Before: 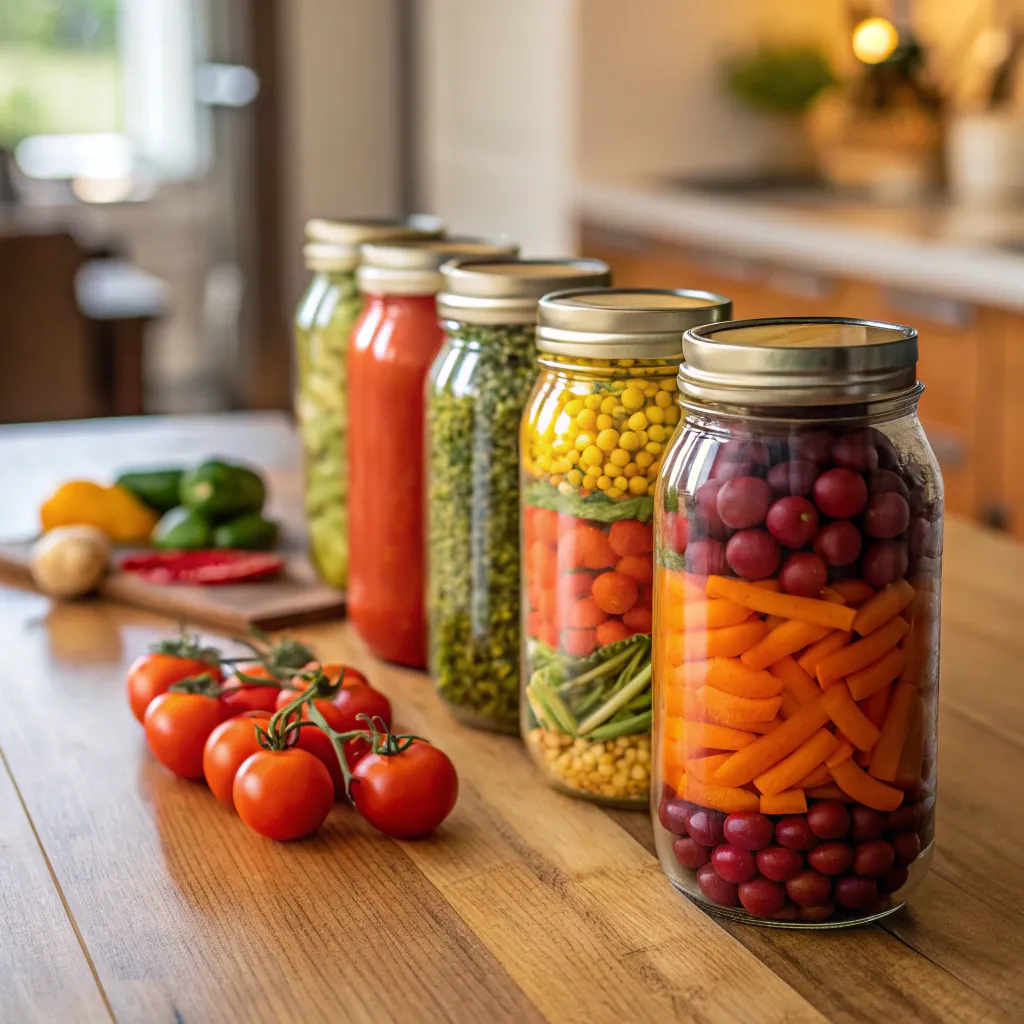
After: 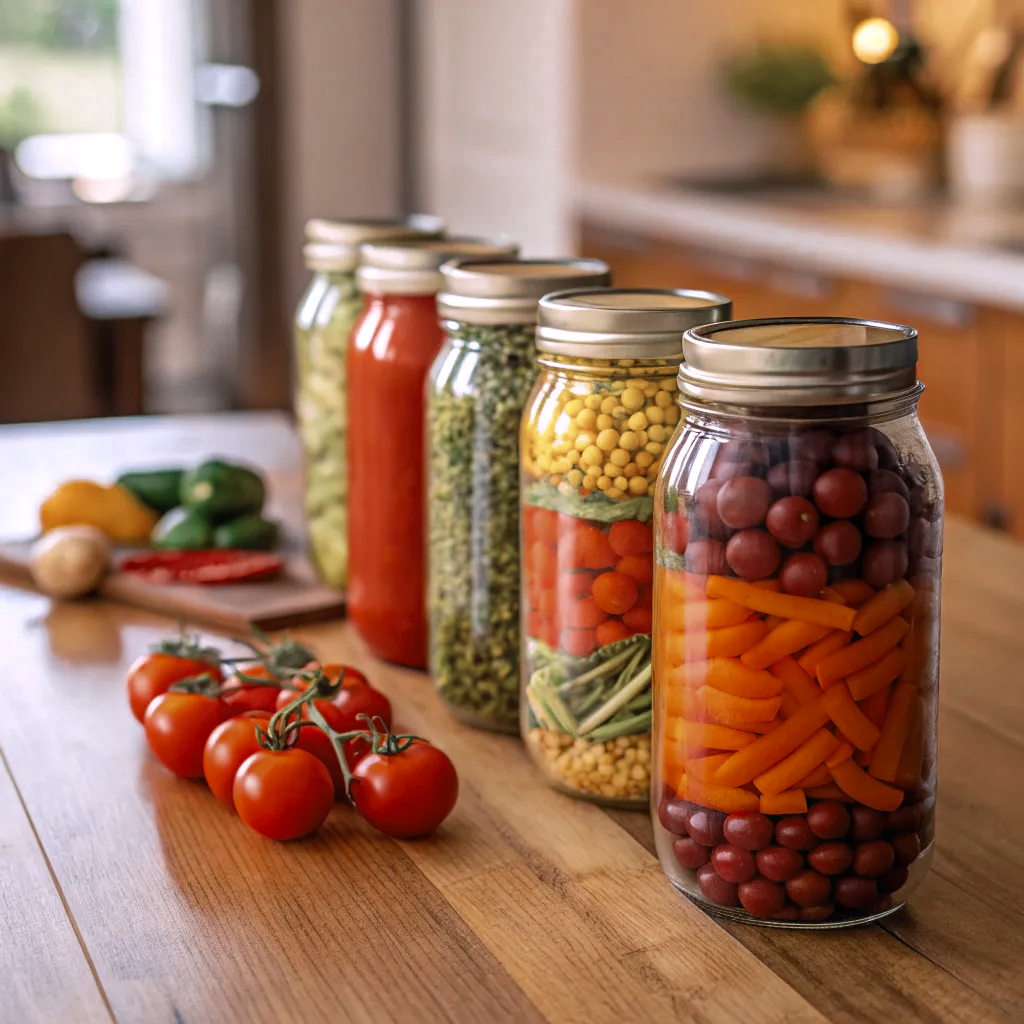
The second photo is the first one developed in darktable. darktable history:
color zones: curves: ch0 [(0, 0.5) (0.125, 0.4) (0.25, 0.5) (0.375, 0.4) (0.5, 0.4) (0.625, 0.6) (0.75, 0.6) (0.875, 0.5)]; ch1 [(0, 0.35) (0.125, 0.45) (0.25, 0.35) (0.375, 0.35) (0.5, 0.35) (0.625, 0.35) (0.75, 0.45) (0.875, 0.35)]; ch2 [(0, 0.6) (0.125, 0.5) (0.25, 0.5) (0.375, 0.6) (0.5, 0.6) (0.625, 0.5) (0.75, 0.5) (0.875, 0.5)]
white balance: red 1.05, blue 1.072
